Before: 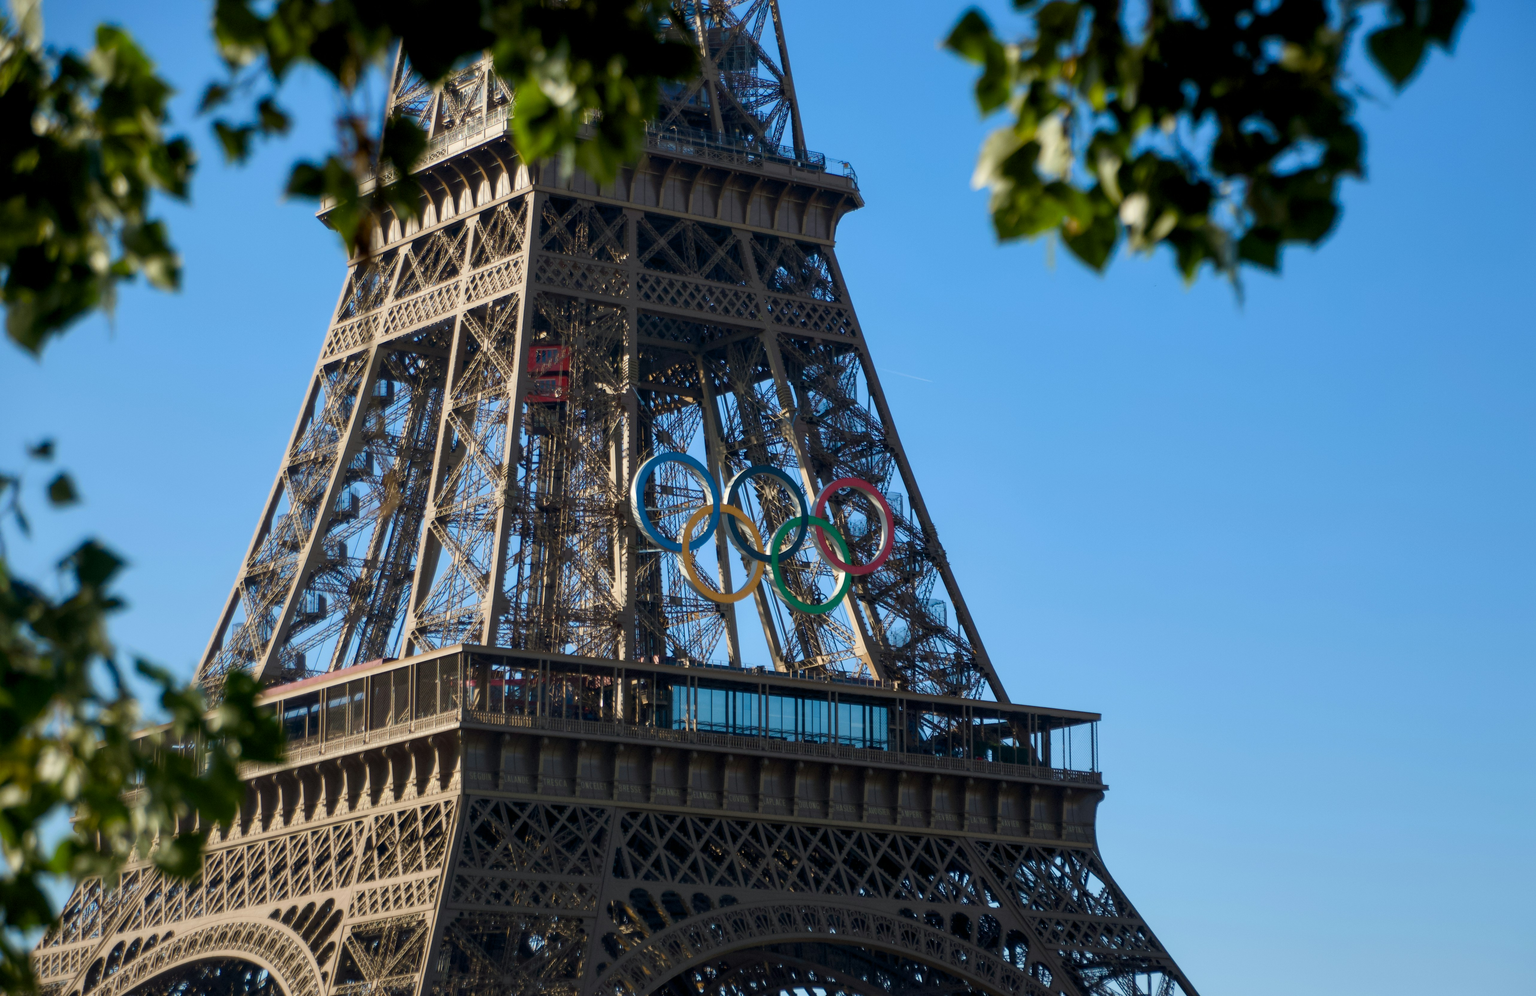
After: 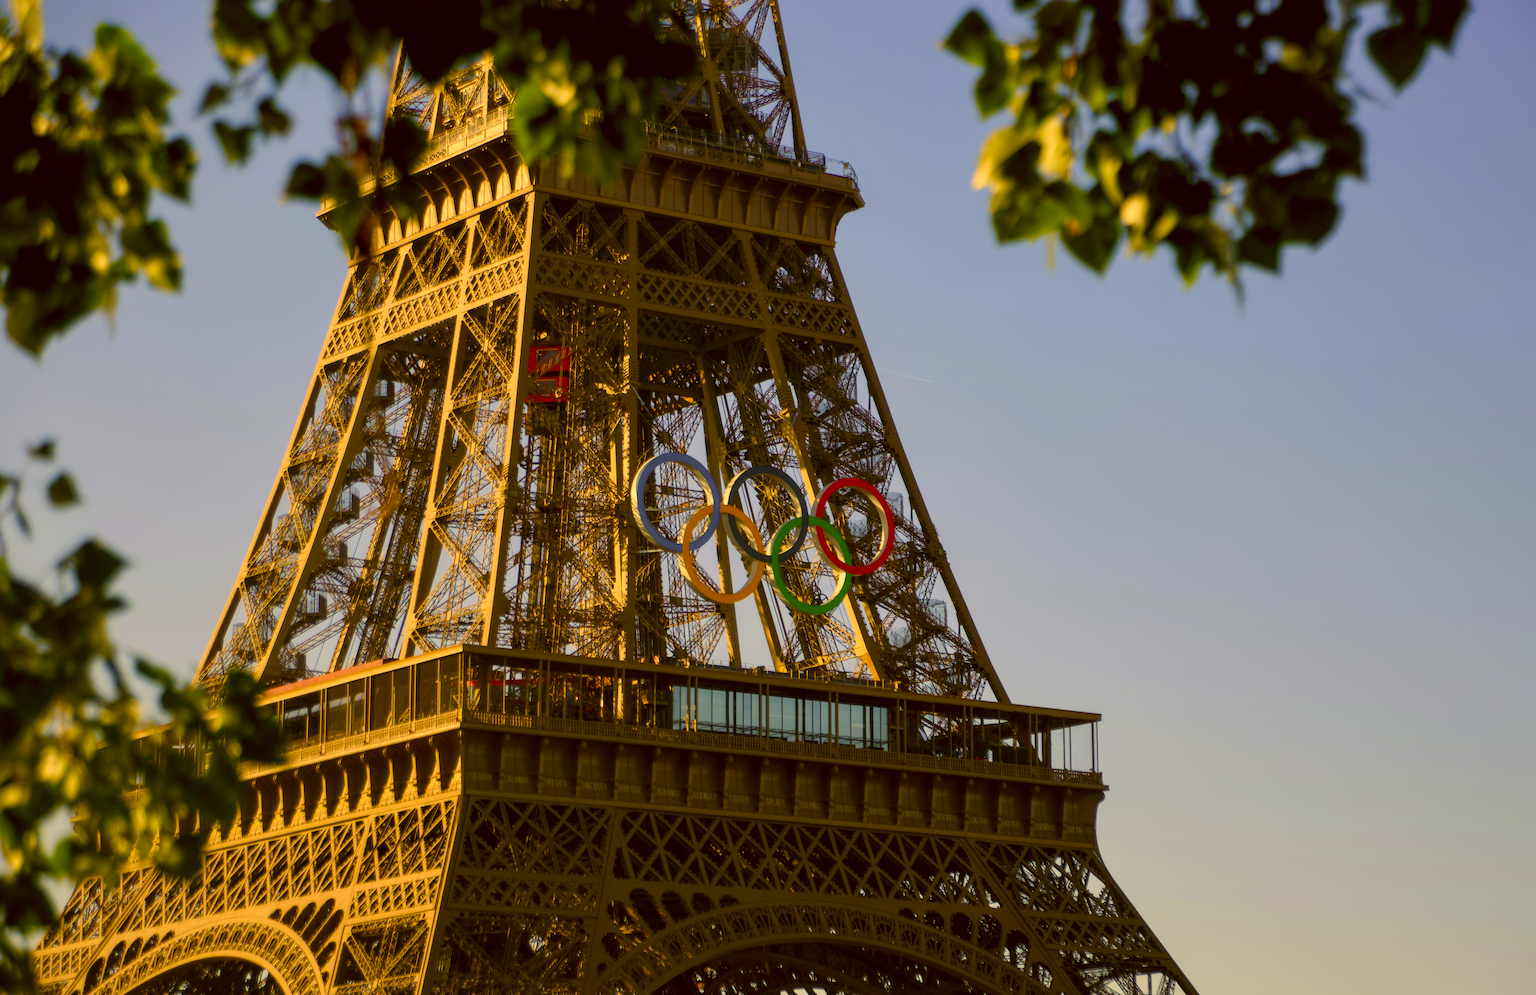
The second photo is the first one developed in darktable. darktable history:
color balance: input saturation 80.07%
color correction: highlights a* 10.44, highlights b* 30.04, shadows a* 2.73, shadows b* 17.51, saturation 1.72
